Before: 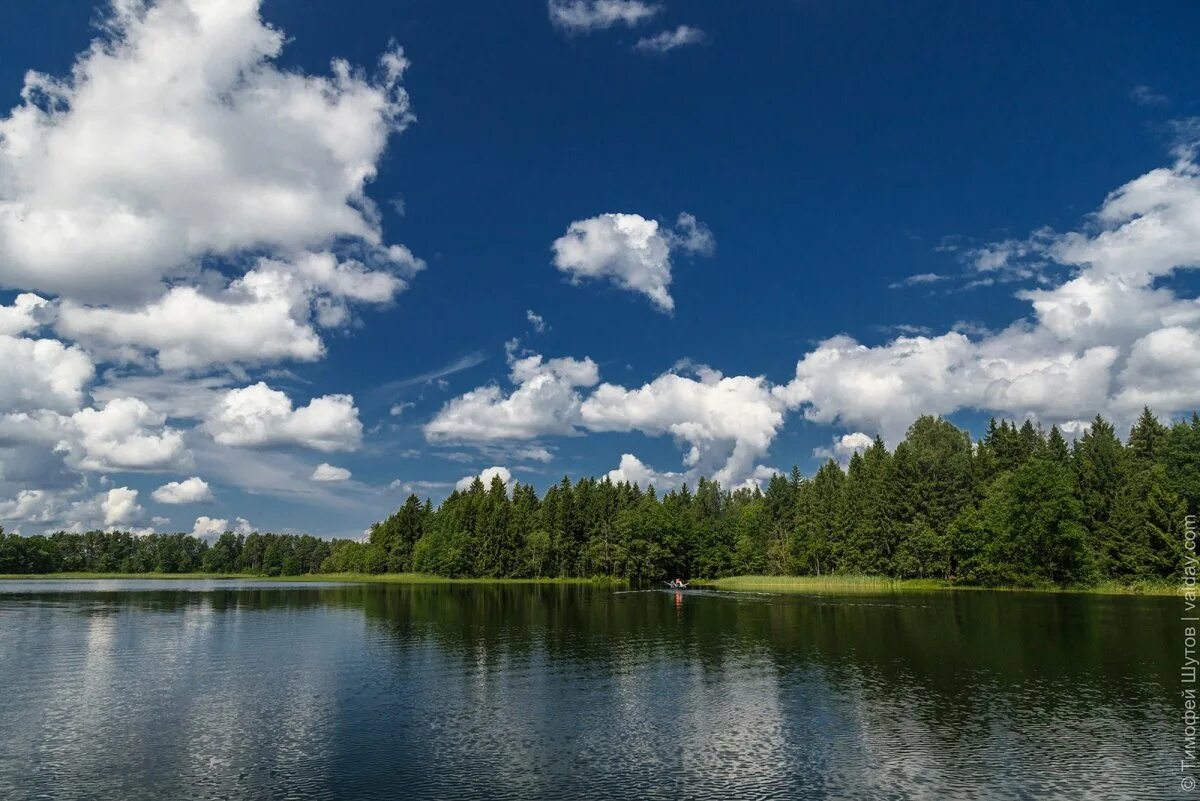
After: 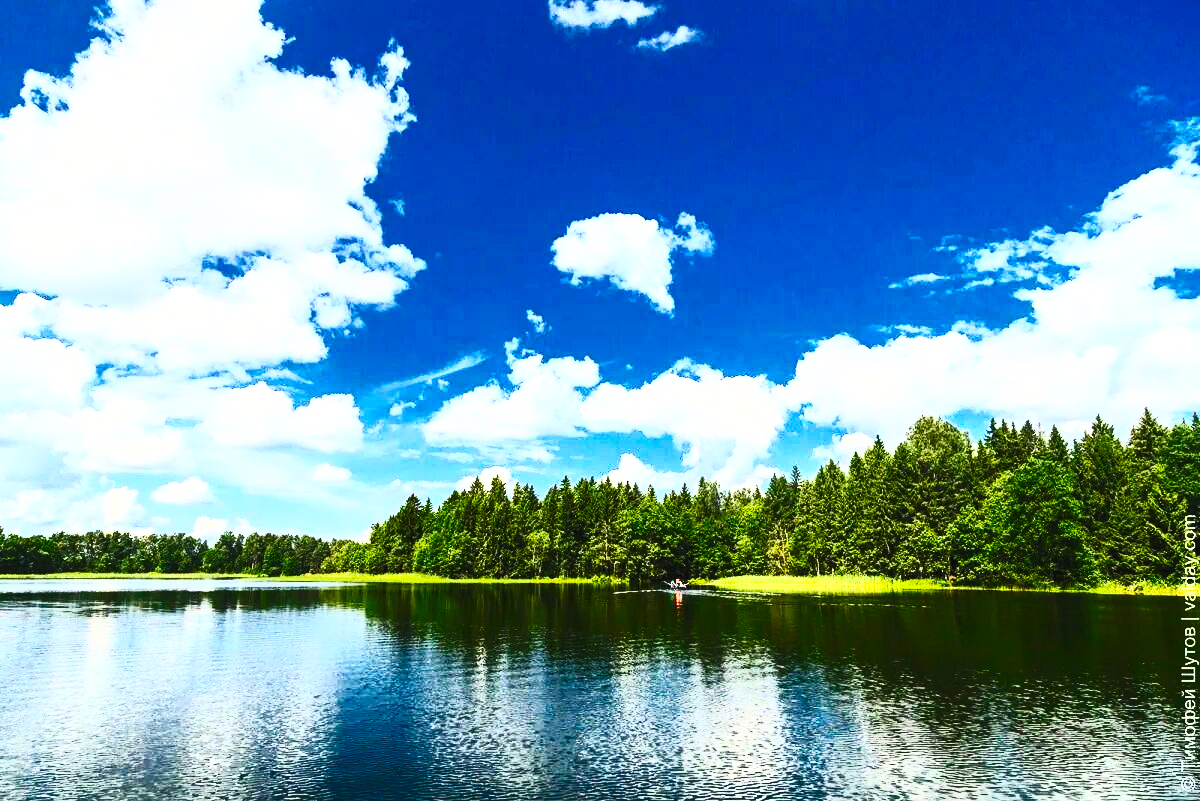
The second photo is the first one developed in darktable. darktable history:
base curve: curves: ch0 [(0, 0) (0.028, 0.03) (0.121, 0.232) (0.46, 0.748) (0.859, 0.968) (1, 1)], preserve colors none
contrast brightness saturation: contrast 0.832, brightness 0.601, saturation 0.57
